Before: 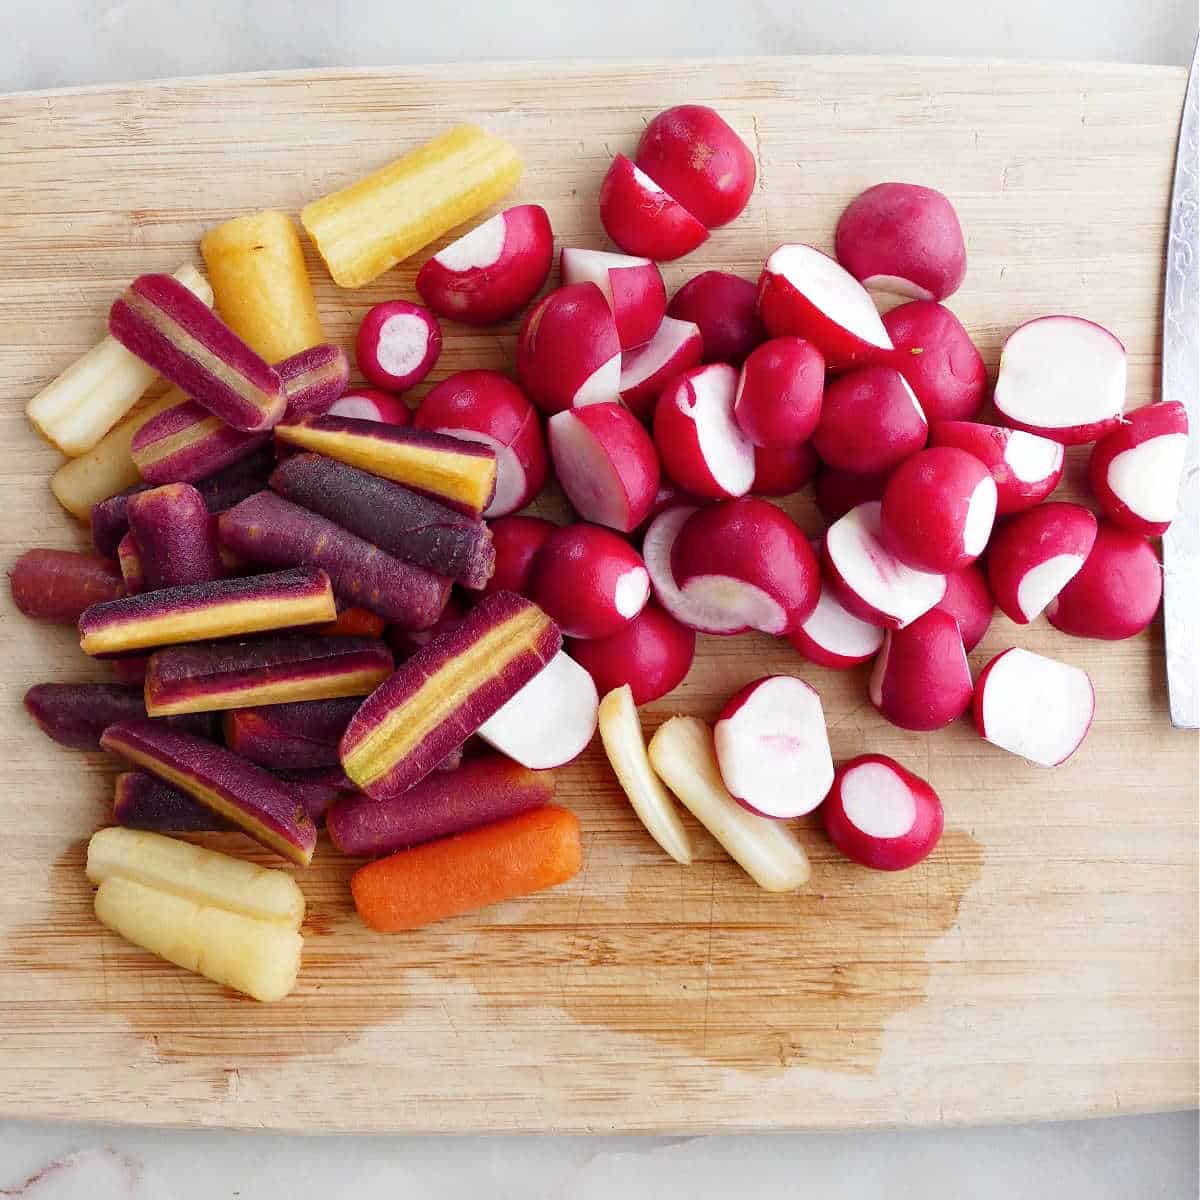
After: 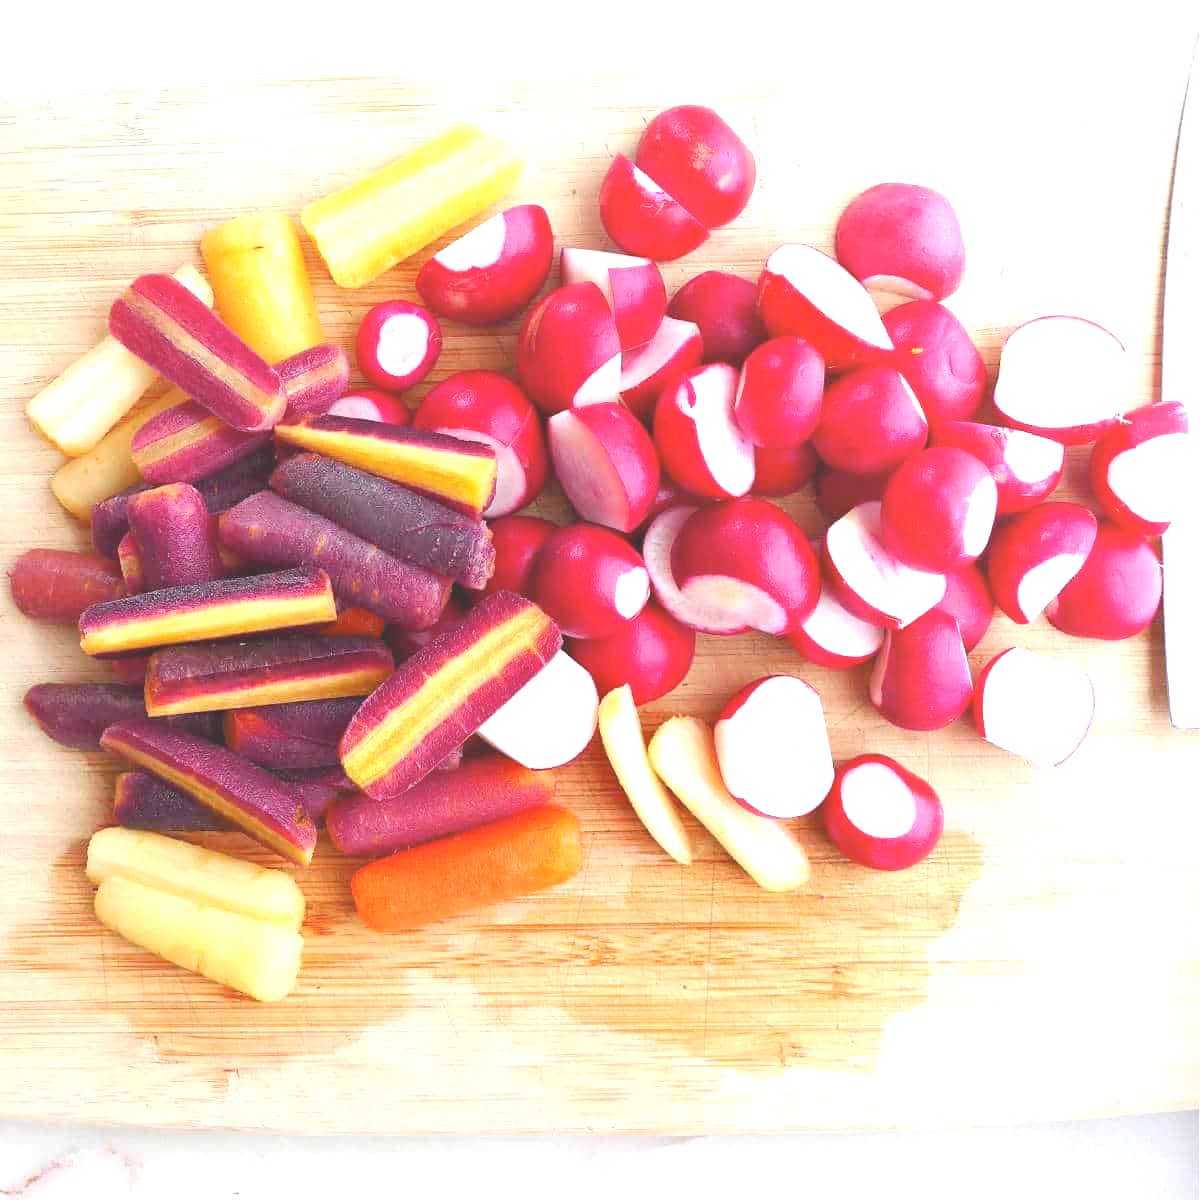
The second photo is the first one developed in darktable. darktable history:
local contrast: detail 70%
exposure: black level correction 0, exposure 1.015 EV, compensate exposure bias true, compensate highlight preservation false
